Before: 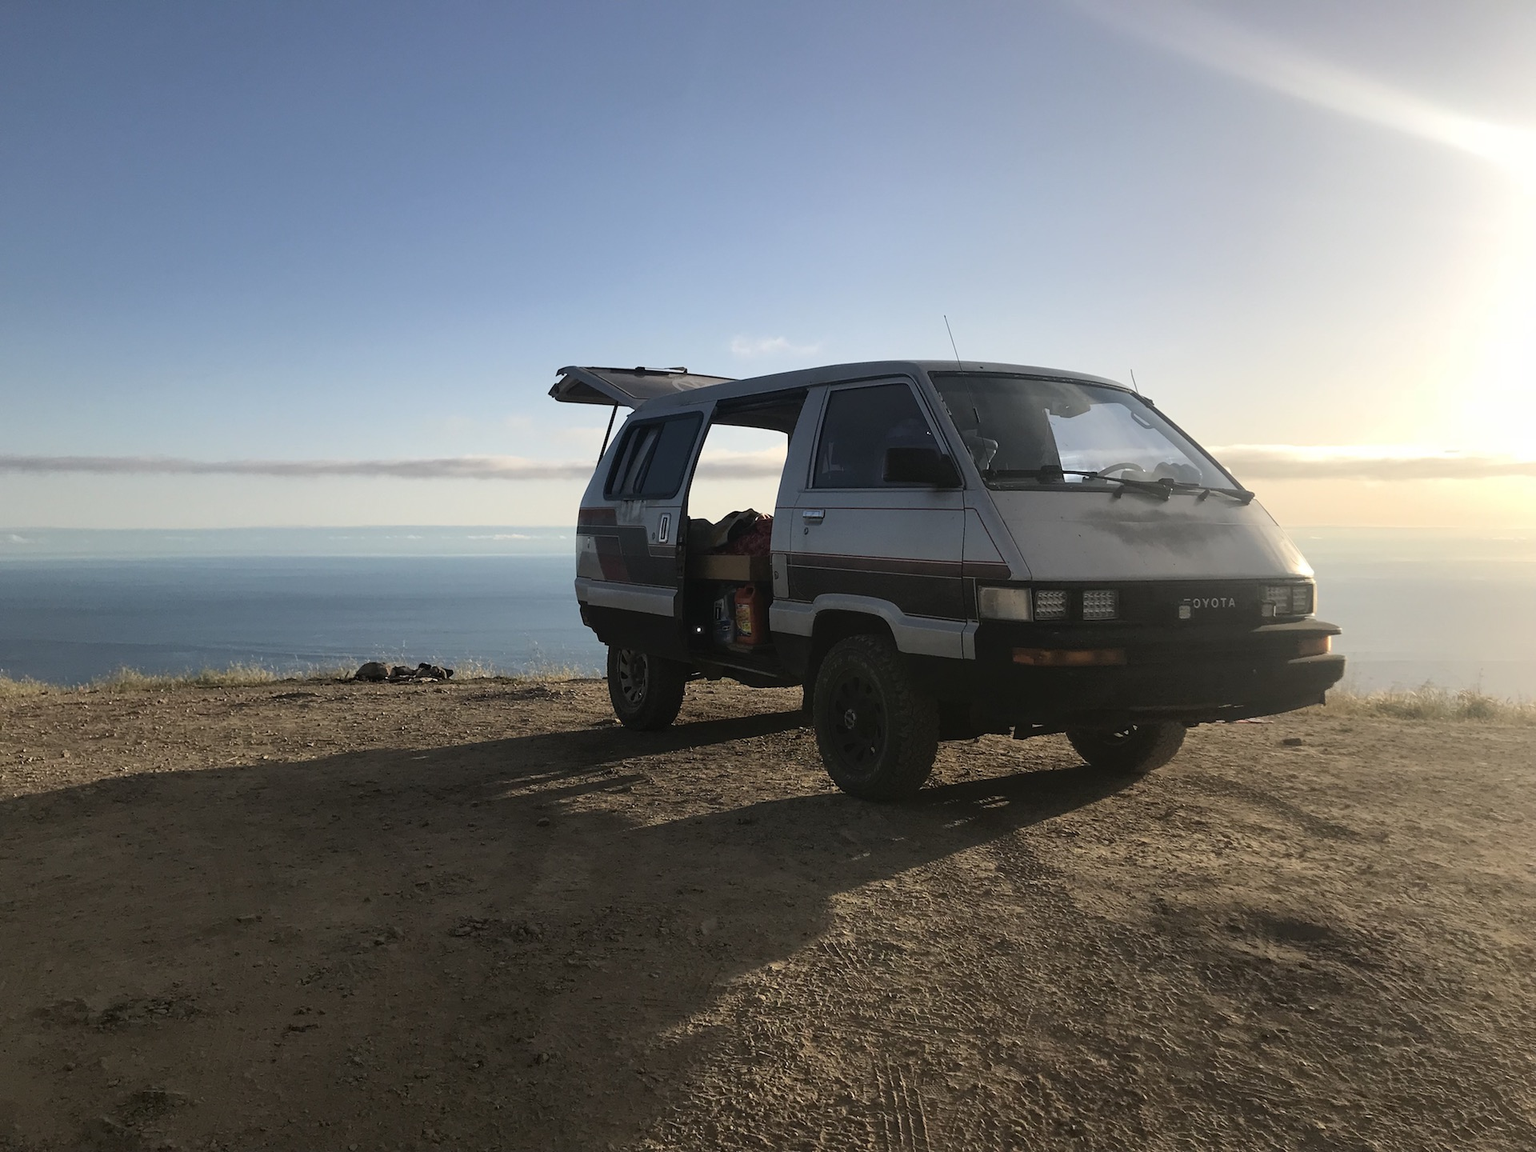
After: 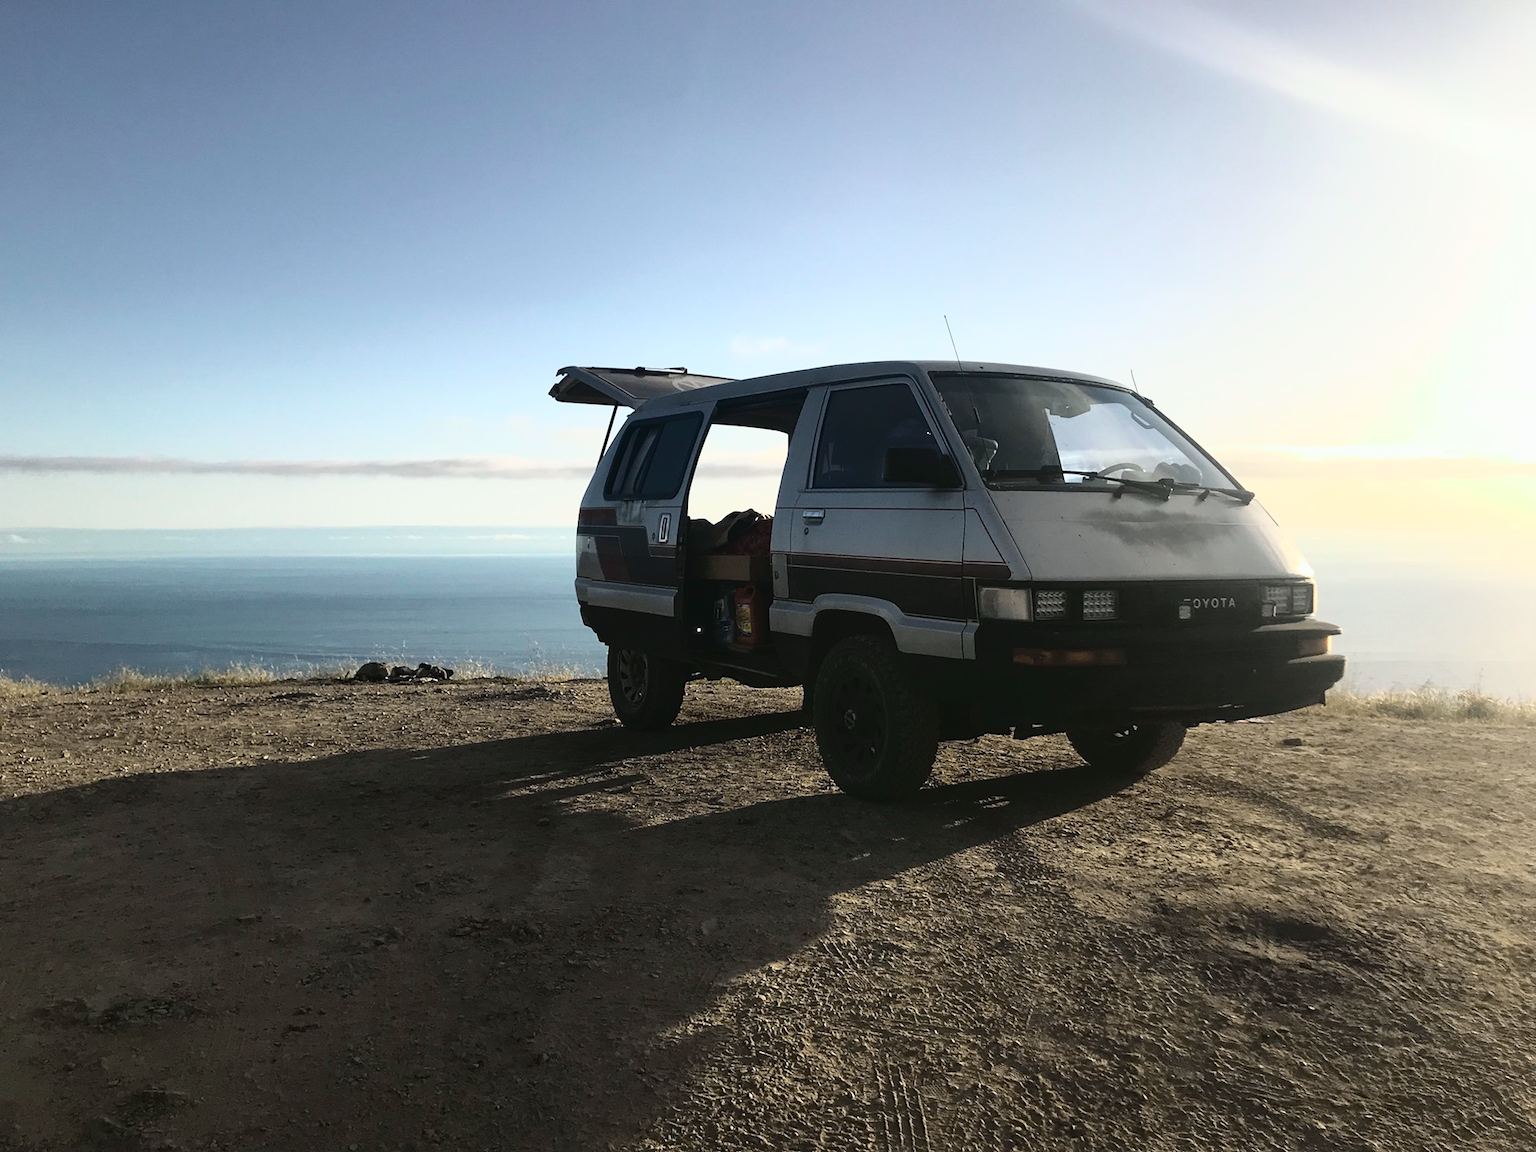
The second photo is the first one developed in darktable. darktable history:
tone curve: curves: ch0 [(0, 0.018) (0.162, 0.128) (0.434, 0.478) (0.667, 0.785) (0.819, 0.943) (1, 0.991)]; ch1 [(0, 0) (0.402, 0.36) (0.476, 0.449) (0.506, 0.505) (0.523, 0.518) (0.582, 0.586) (0.641, 0.668) (0.7, 0.741) (1, 1)]; ch2 [(0, 0) (0.416, 0.403) (0.483, 0.472) (0.503, 0.505) (0.521, 0.519) (0.547, 0.561) (0.597, 0.643) (0.699, 0.759) (0.997, 0.858)], color space Lab, independent channels
contrast brightness saturation: contrast 0.06, brightness -0.01, saturation -0.23
